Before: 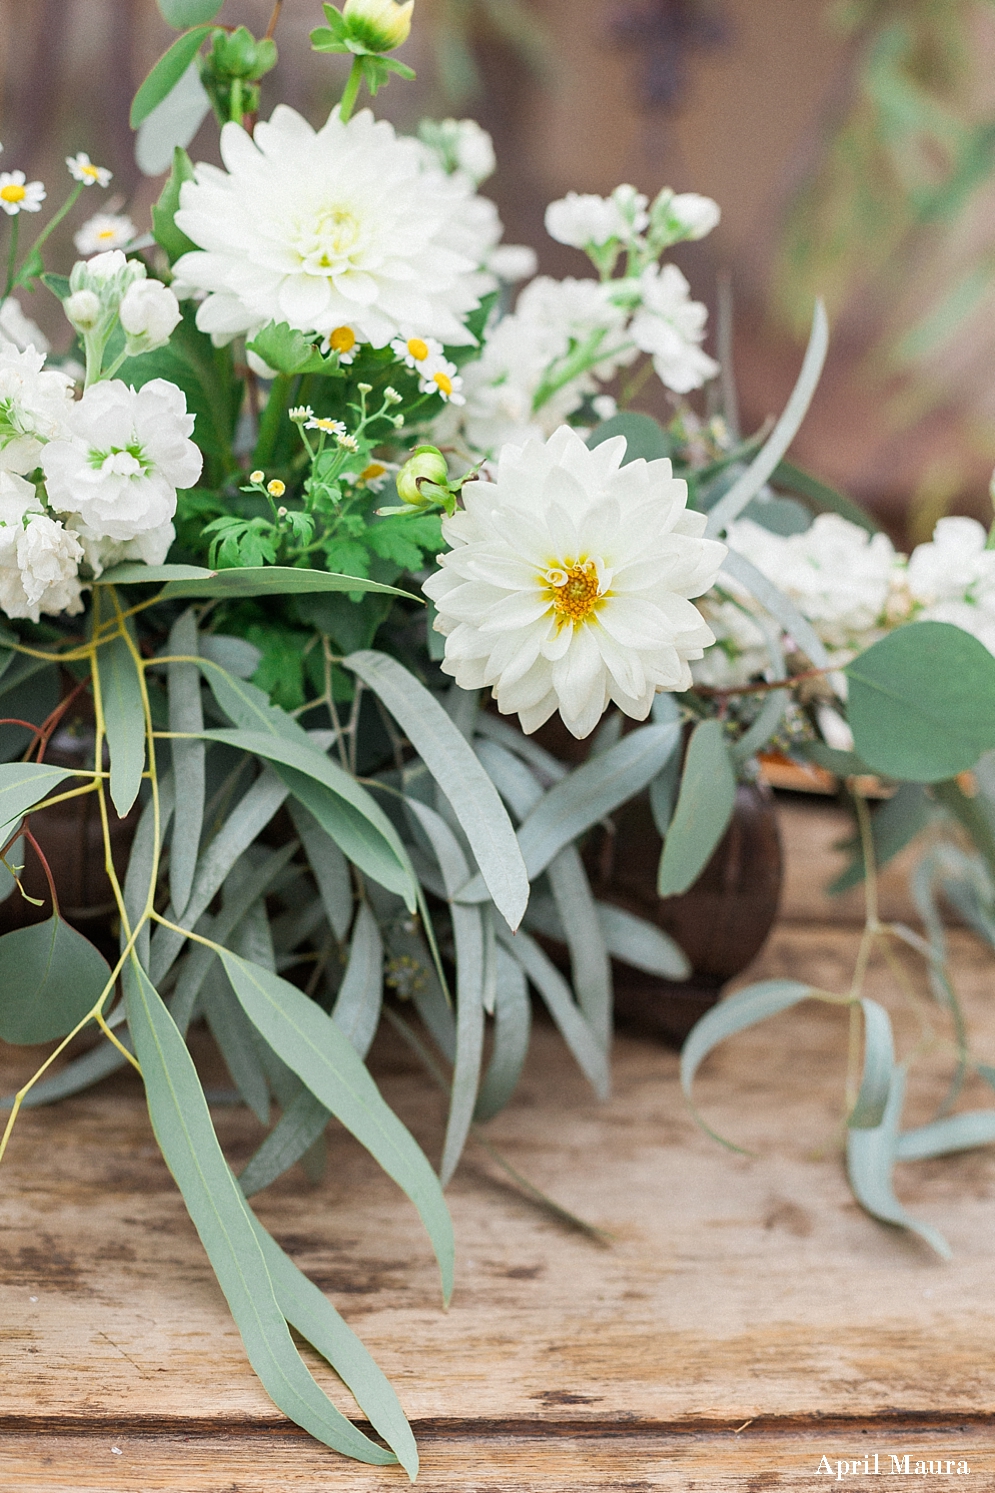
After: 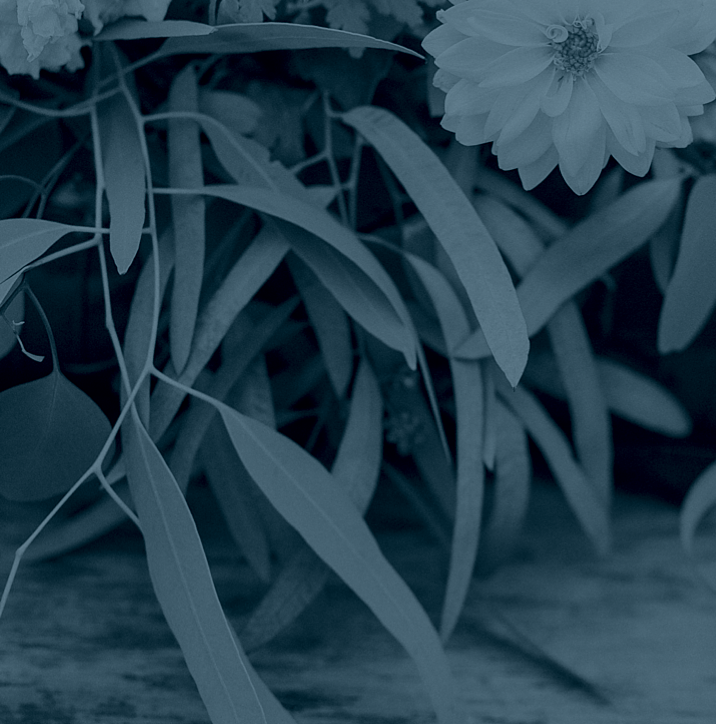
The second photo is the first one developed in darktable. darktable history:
crop: top 36.498%, right 27.964%, bottom 14.995%
colorize: hue 194.4°, saturation 29%, source mix 61.75%, lightness 3.98%, version 1
